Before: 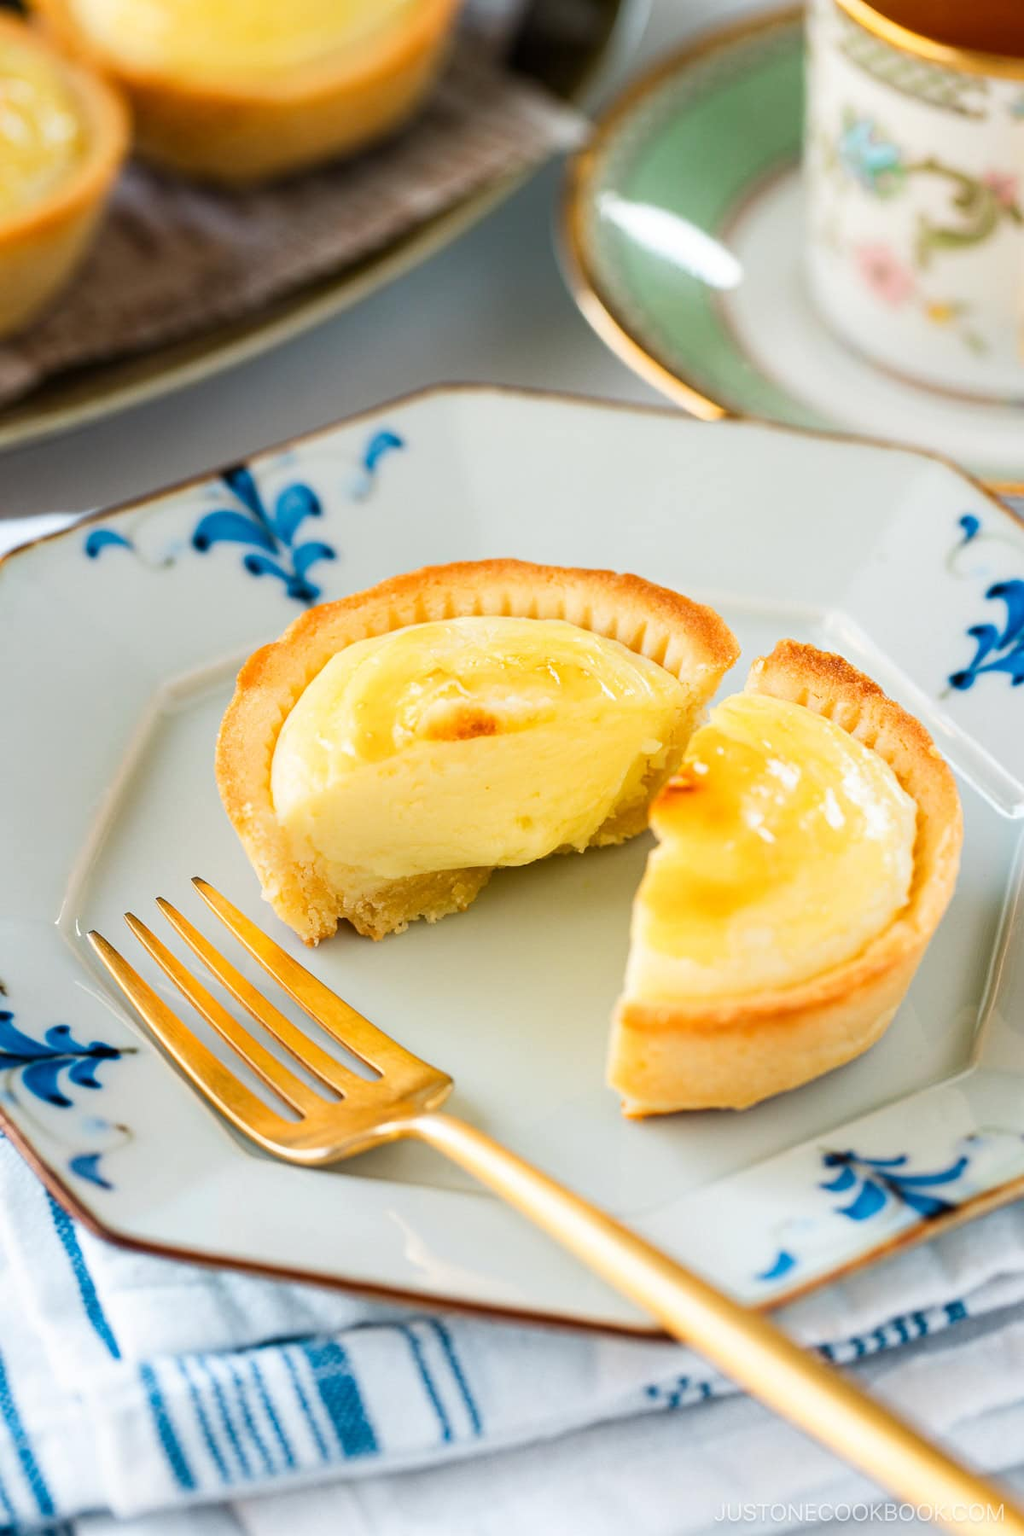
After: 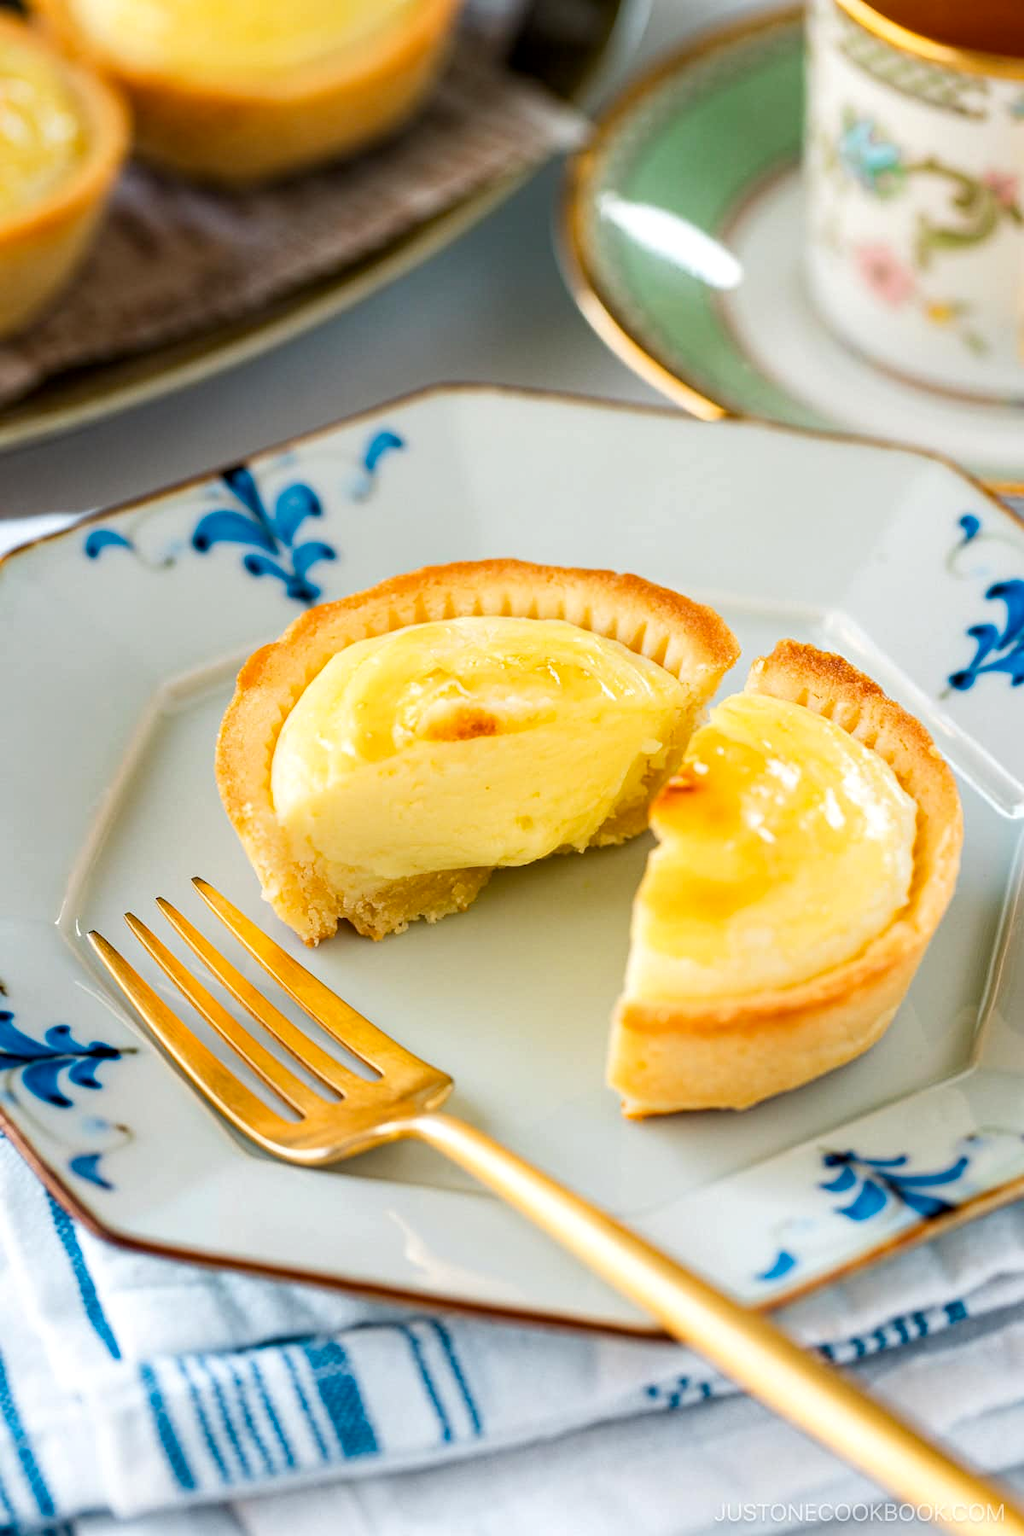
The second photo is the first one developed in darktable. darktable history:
local contrast: highlights 103%, shadows 99%, detail 119%, midtone range 0.2
haze removal: compatibility mode true, adaptive false
